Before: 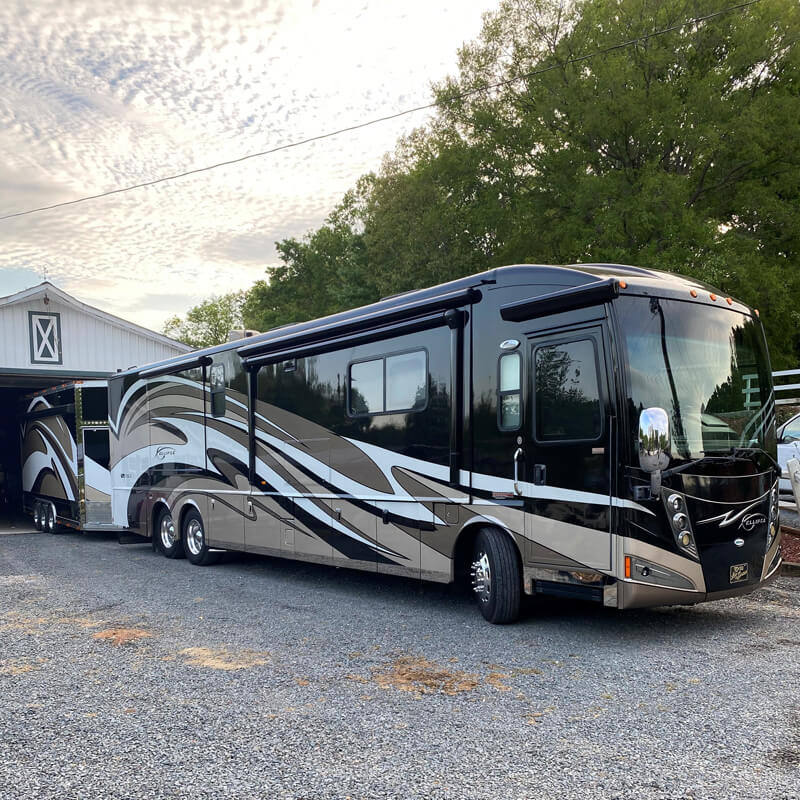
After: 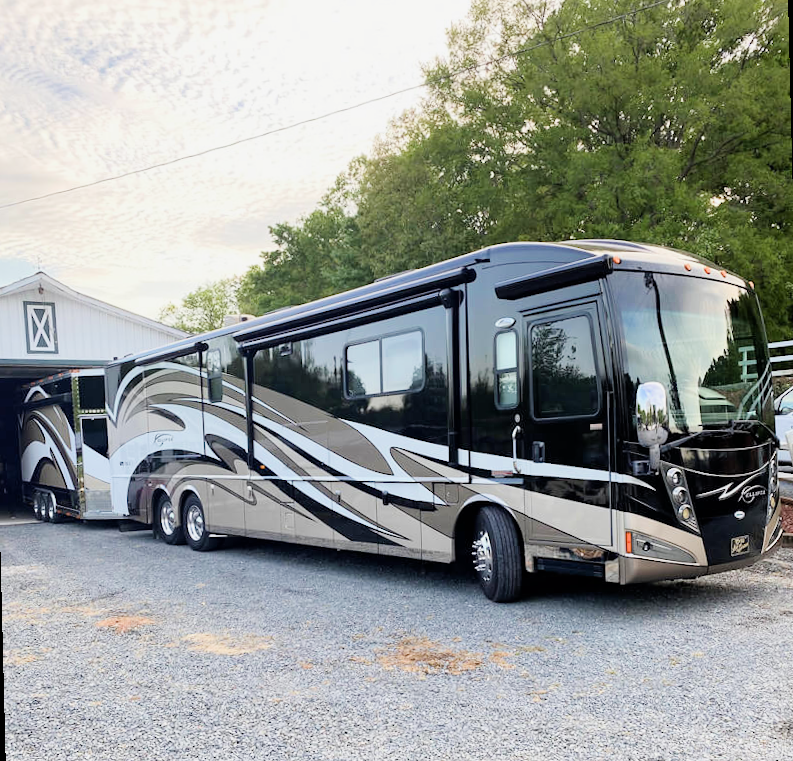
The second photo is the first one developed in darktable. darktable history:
filmic rgb: black relative exposure -7.65 EV, white relative exposure 4.56 EV, hardness 3.61
rotate and perspective: rotation -1.42°, crop left 0.016, crop right 0.984, crop top 0.035, crop bottom 0.965
exposure: black level correction 0, exposure 1.2 EV, compensate highlight preservation false
